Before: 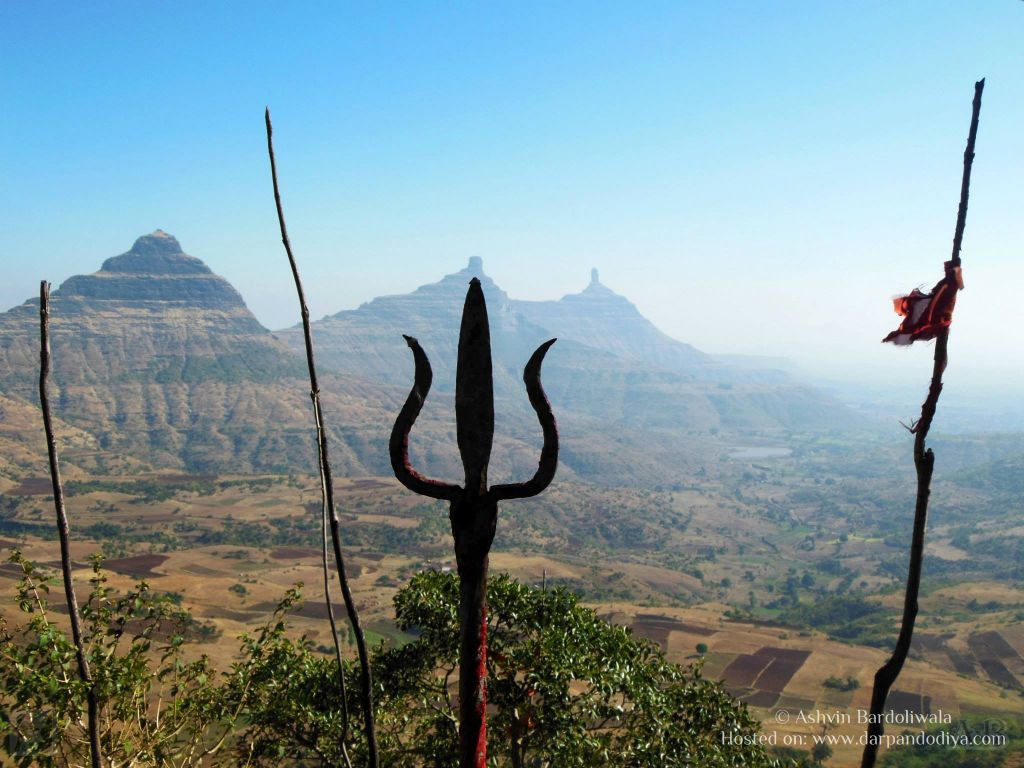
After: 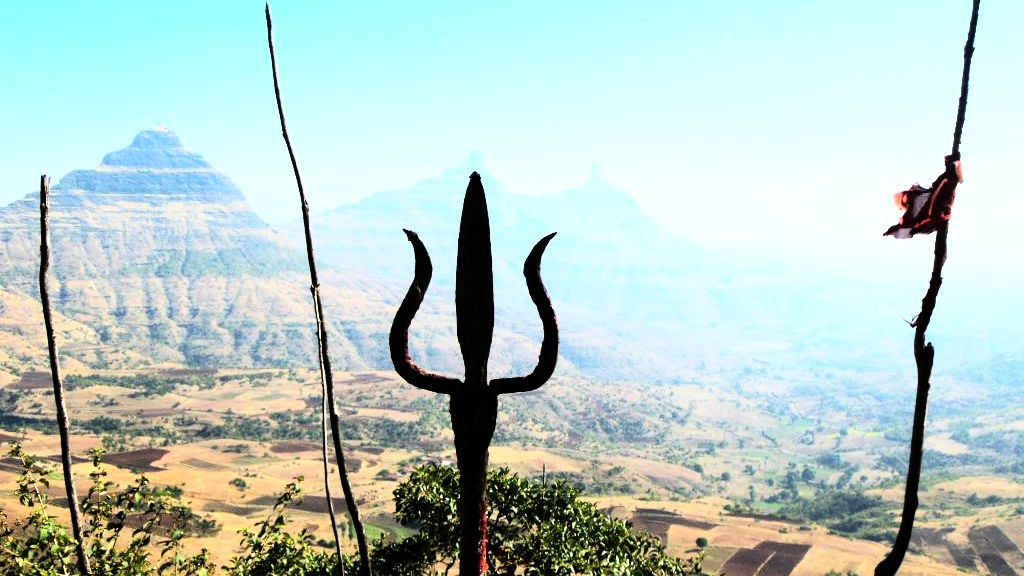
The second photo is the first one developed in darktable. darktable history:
exposure: exposure 0.3 EV, compensate highlight preservation false
crop: top 13.819%, bottom 11.169%
rgb curve: curves: ch0 [(0, 0) (0.21, 0.15) (0.24, 0.21) (0.5, 0.75) (0.75, 0.96) (0.89, 0.99) (1, 1)]; ch1 [(0, 0.02) (0.21, 0.13) (0.25, 0.2) (0.5, 0.67) (0.75, 0.9) (0.89, 0.97) (1, 1)]; ch2 [(0, 0.02) (0.21, 0.13) (0.25, 0.2) (0.5, 0.67) (0.75, 0.9) (0.89, 0.97) (1, 1)], compensate middle gray true
